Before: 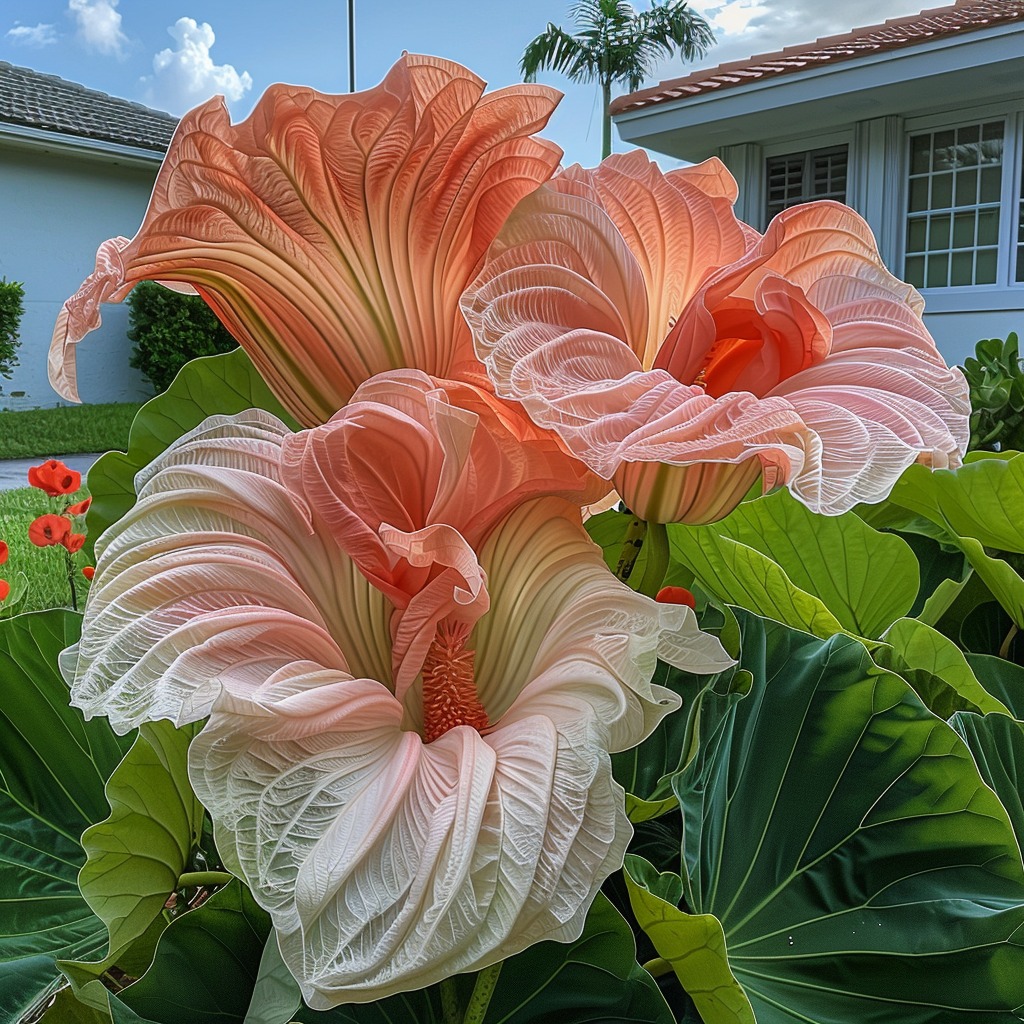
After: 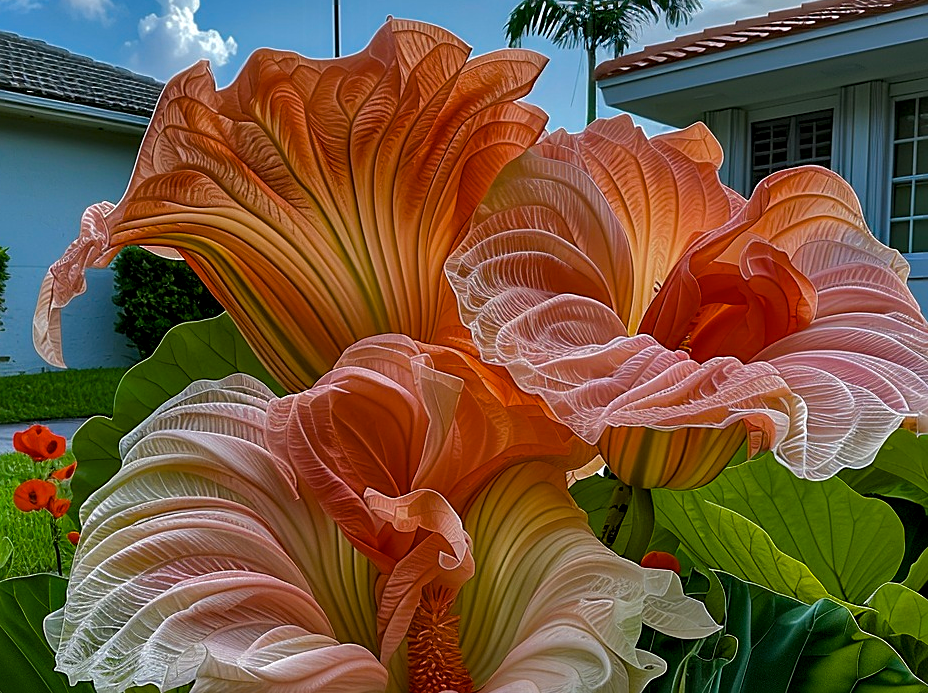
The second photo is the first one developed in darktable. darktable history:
sharpen: on, module defaults
crop: left 1.509%, top 3.452%, right 7.696%, bottom 28.452%
exposure: exposure -0.242 EV
color balance rgb: linear chroma grading › global chroma 50%, perceptual saturation grading › global saturation 2.34%, global vibrance 6.64%, contrast 12.71%
shadows and highlights: radius 171.16, shadows 27, white point adjustment 3.13, highlights -67.95, soften with gaussian
tone curve: curves: ch0 [(0, 0) (0.077, 0.082) (0.765, 0.73) (1, 1)]
contrast equalizer: y [[0.536, 0.565, 0.581, 0.516, 0.52, 0.491], [0.5 ×6], [0.5 ×6], [0 ×6], [0 ×6]]
rgb curve: curves: ch0 [(0, 0) (0.175, 0.154) (0.785, 0.663) (1, 1)]
